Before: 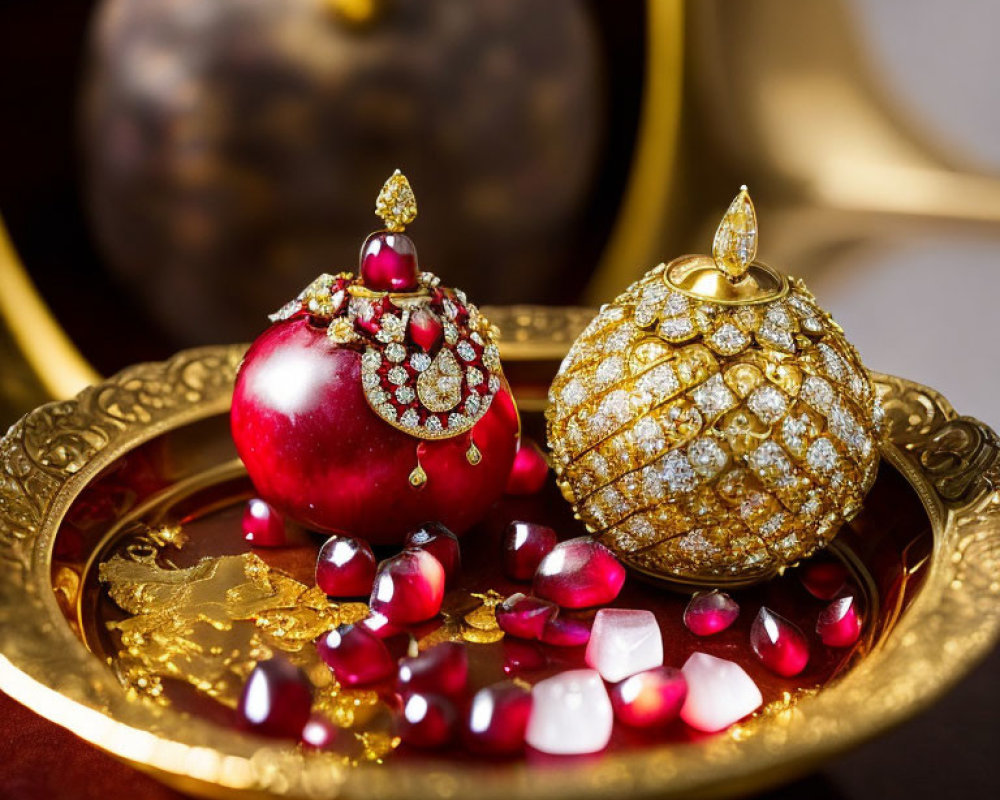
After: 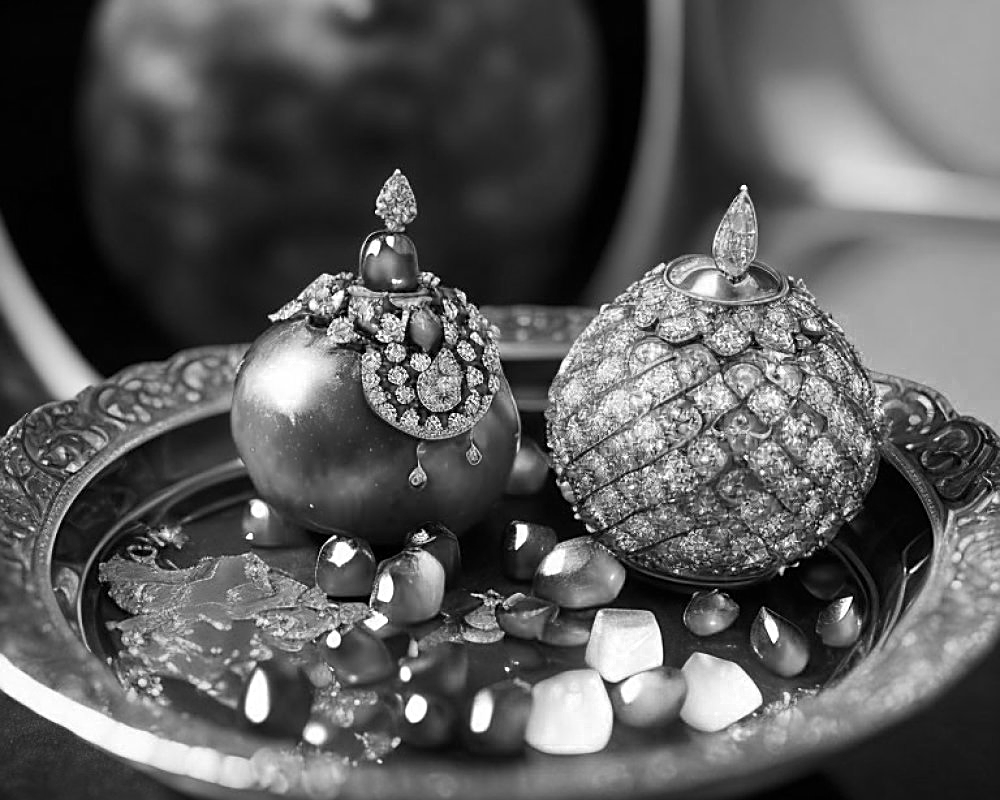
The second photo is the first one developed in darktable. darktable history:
sharpen: on, module defaults
color zones: curves: ch0 [(0, 0.613) (0.01, 0.613) (0.245, 0.448) (0.498, 0.529) (0.642, 0.665) (0.879, 0.777) (0.99, 0.613)]; ch1 [(0, 0) (0.143, 0) (0.286, 0) (0.429, 0) (0.571, 0) (0.714, 0) (0.857, 0)]
